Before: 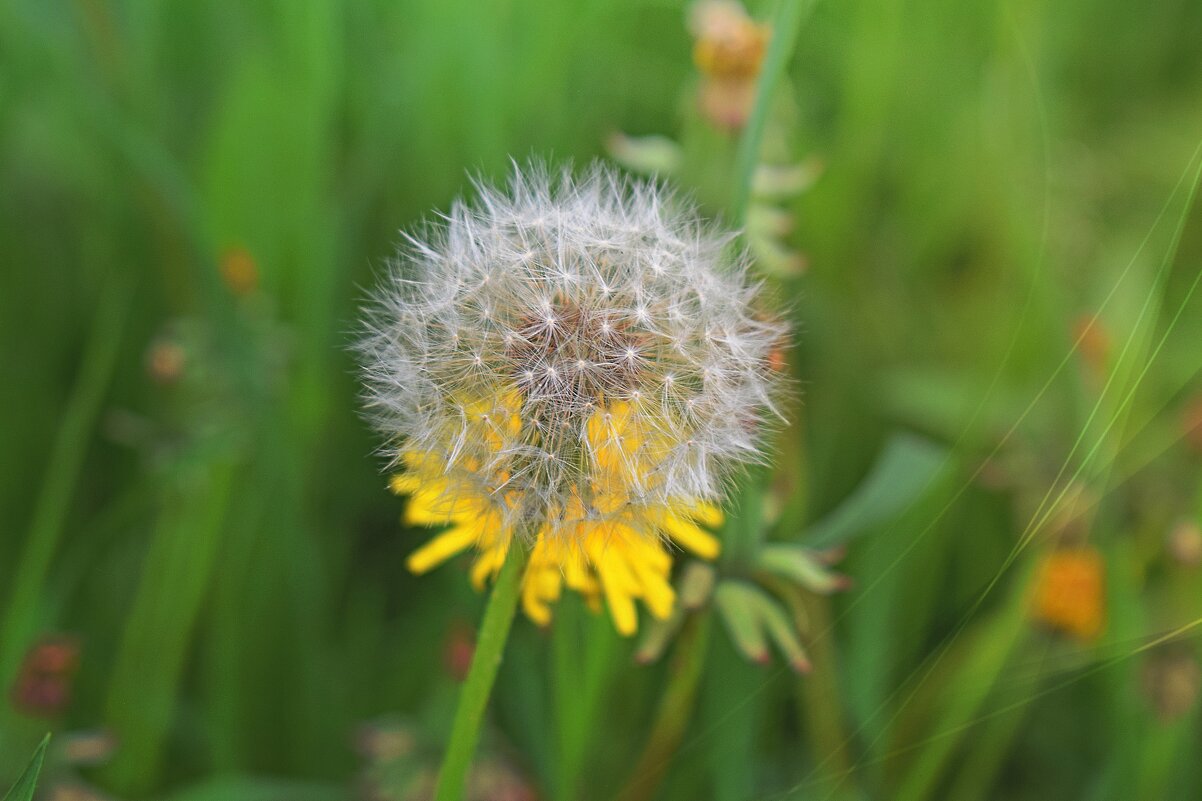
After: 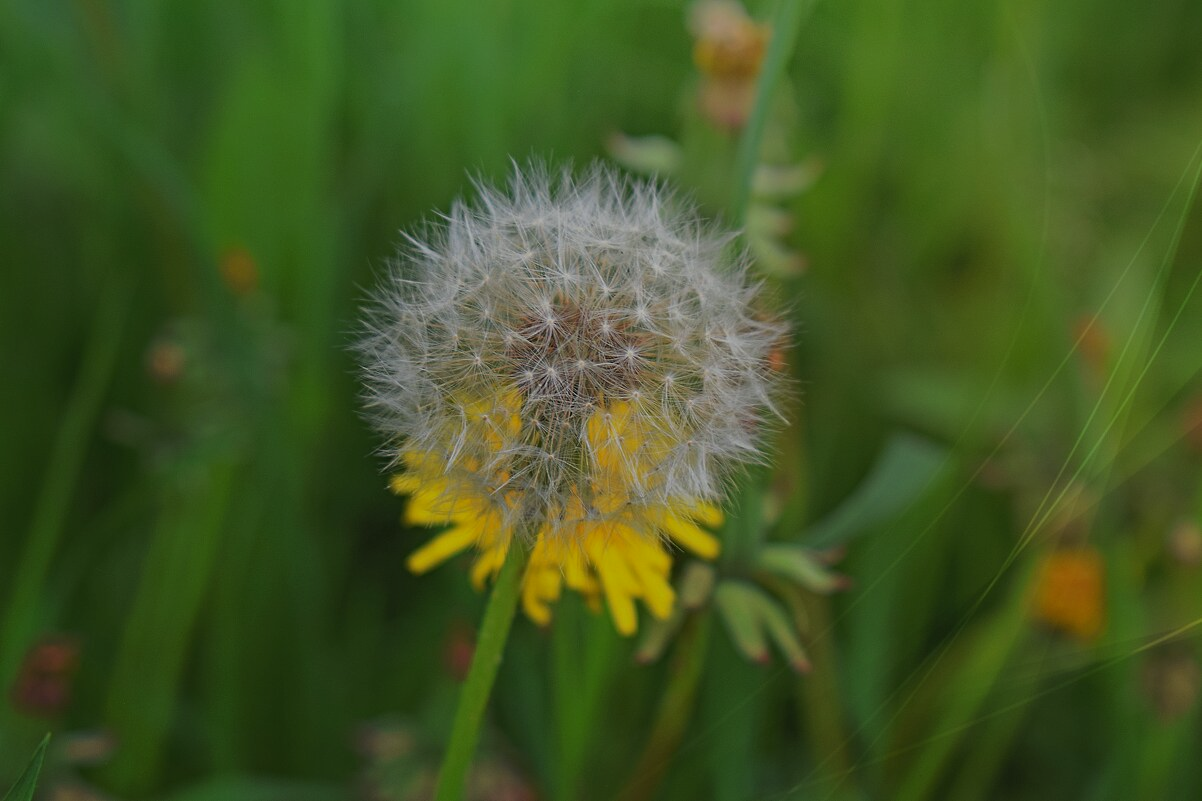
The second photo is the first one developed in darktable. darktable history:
color correction: highlights a* -2.66, highlights b* 2.26
exposure: exposure 0.014 EV, compensate exposure bias true, compensate highlight preservation false
